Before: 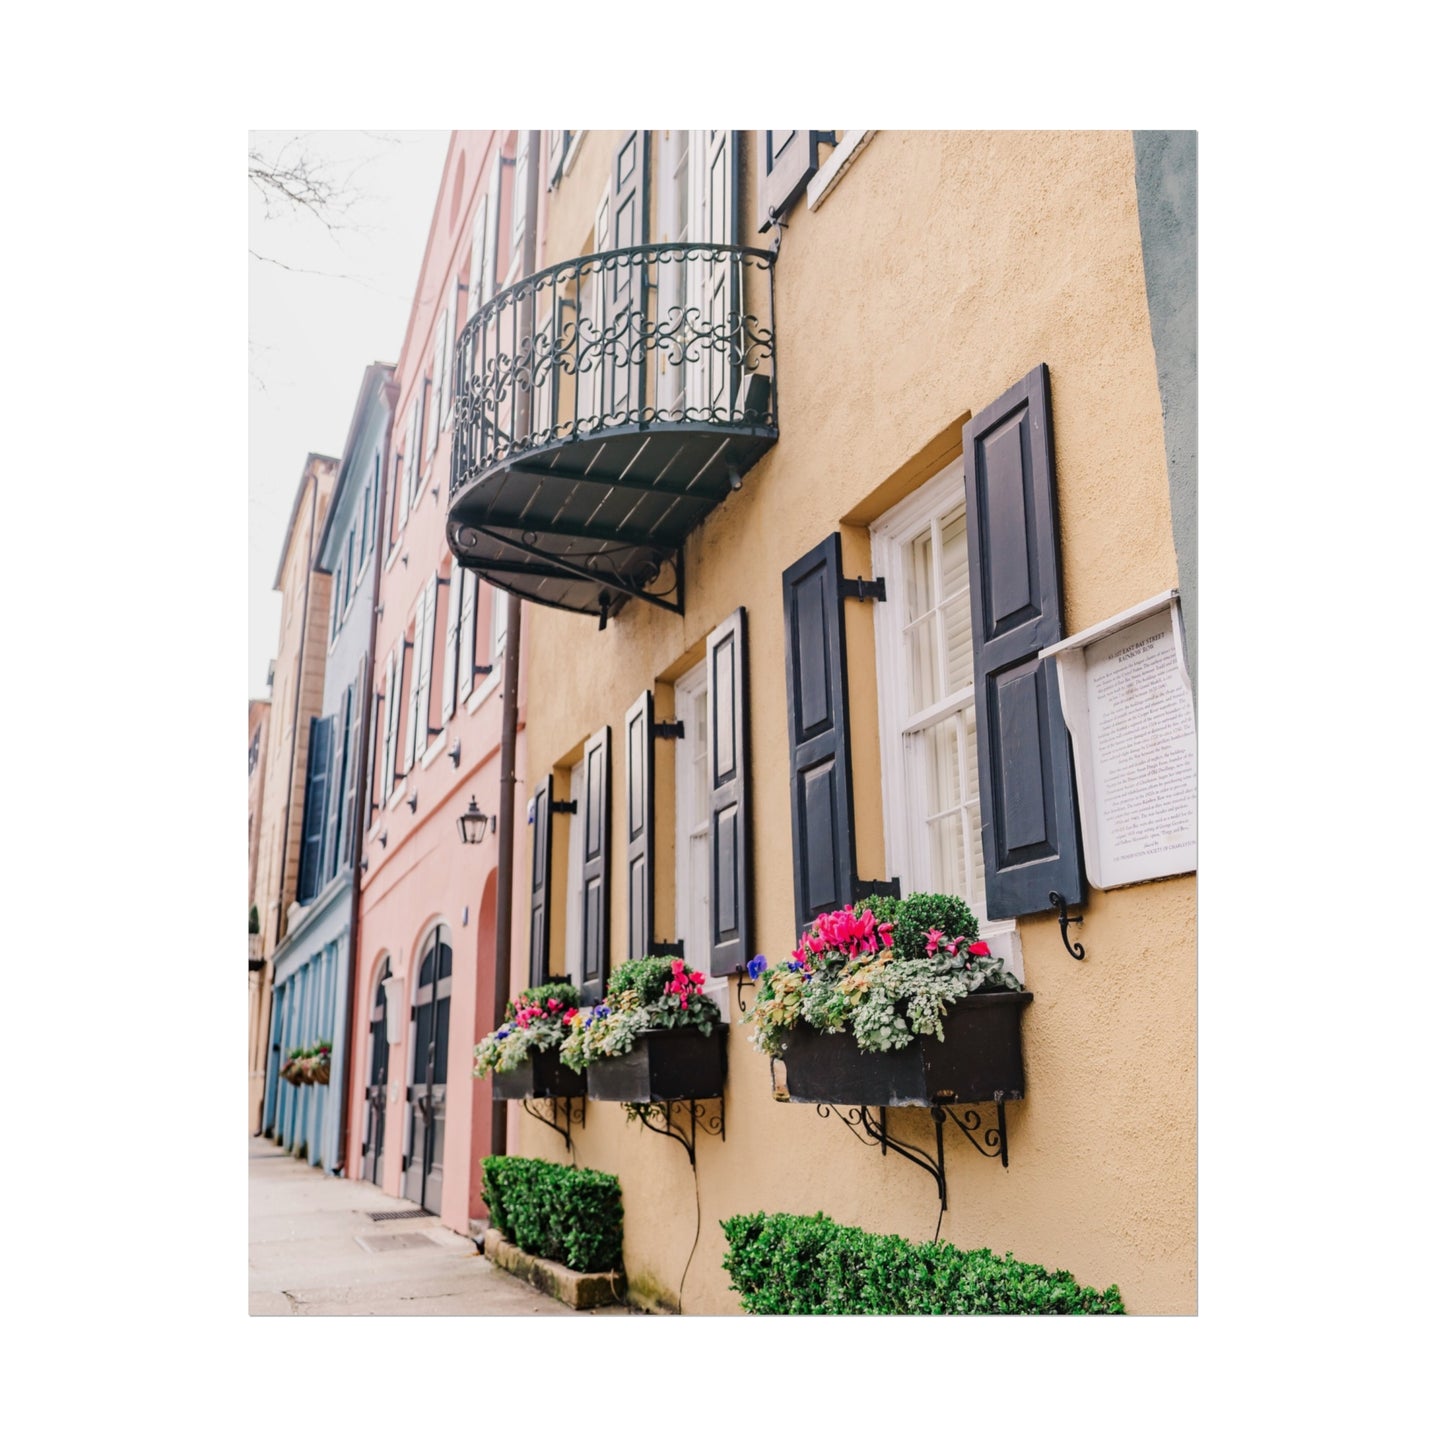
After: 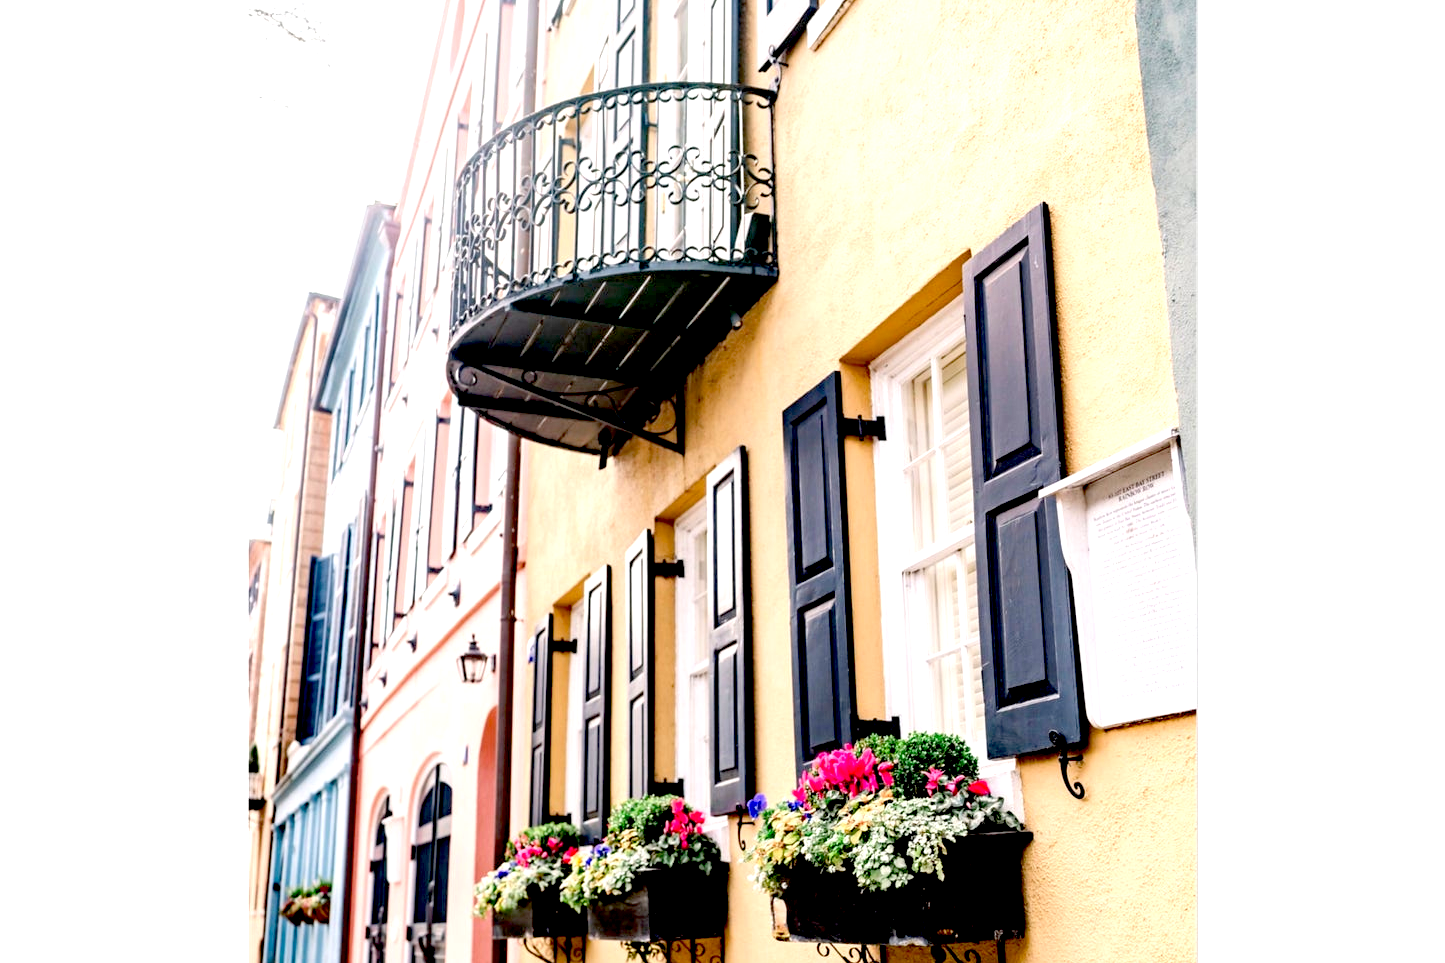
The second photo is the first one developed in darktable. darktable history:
exposure: black level correction 0.035, exposure 0.9 EV, compensate highlight preservation false
crop: top 11.166%, bottom 22.168%
